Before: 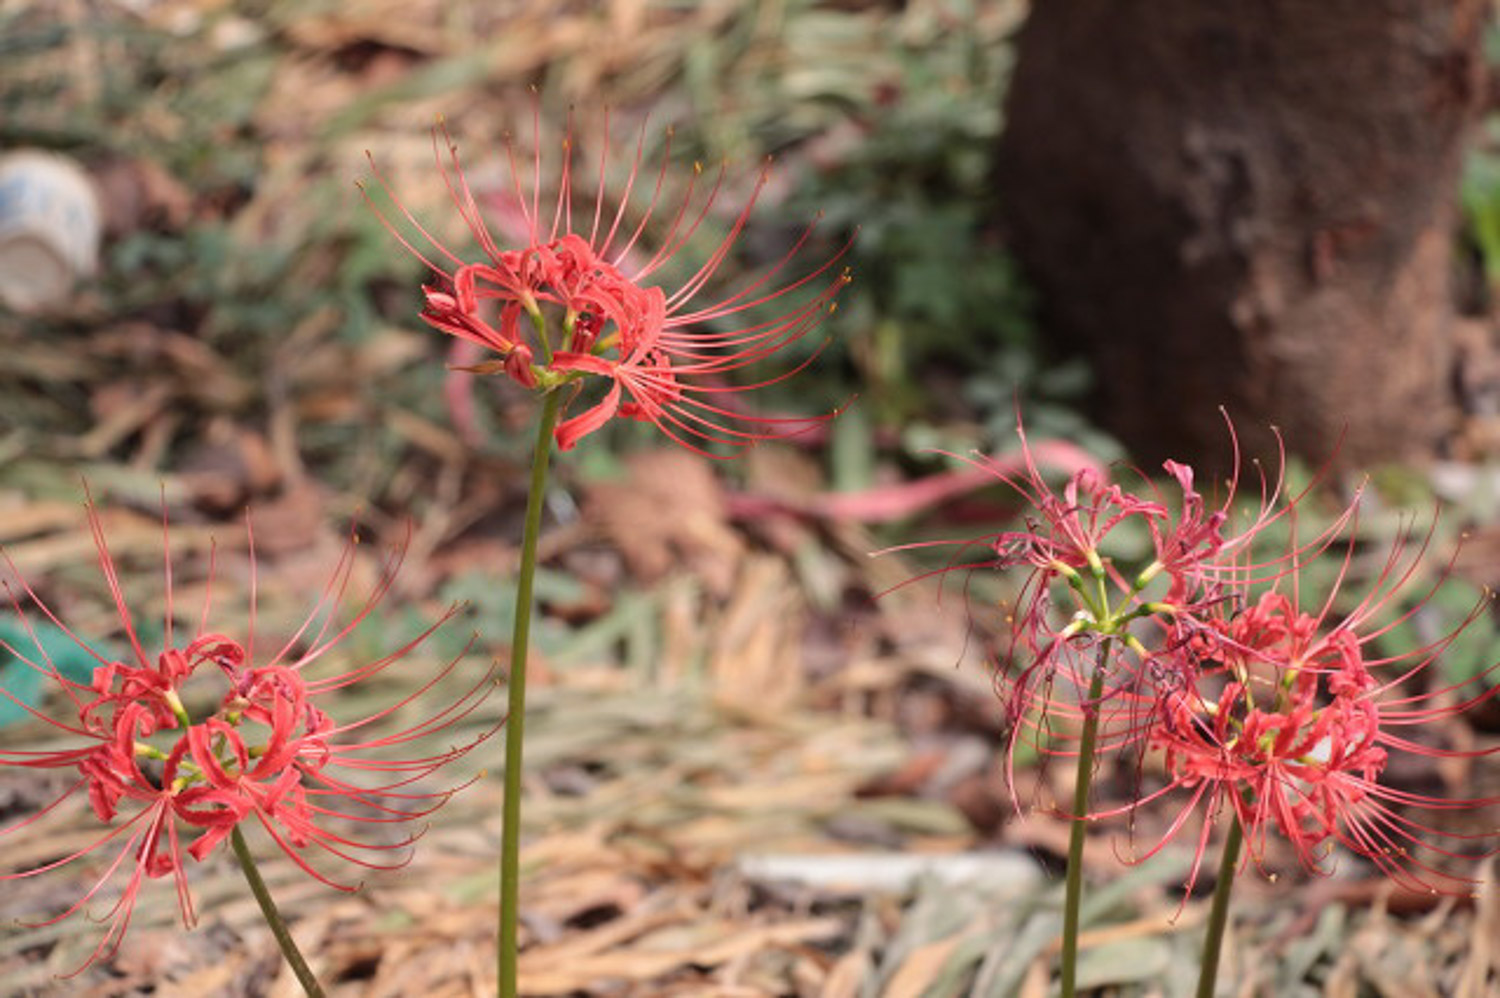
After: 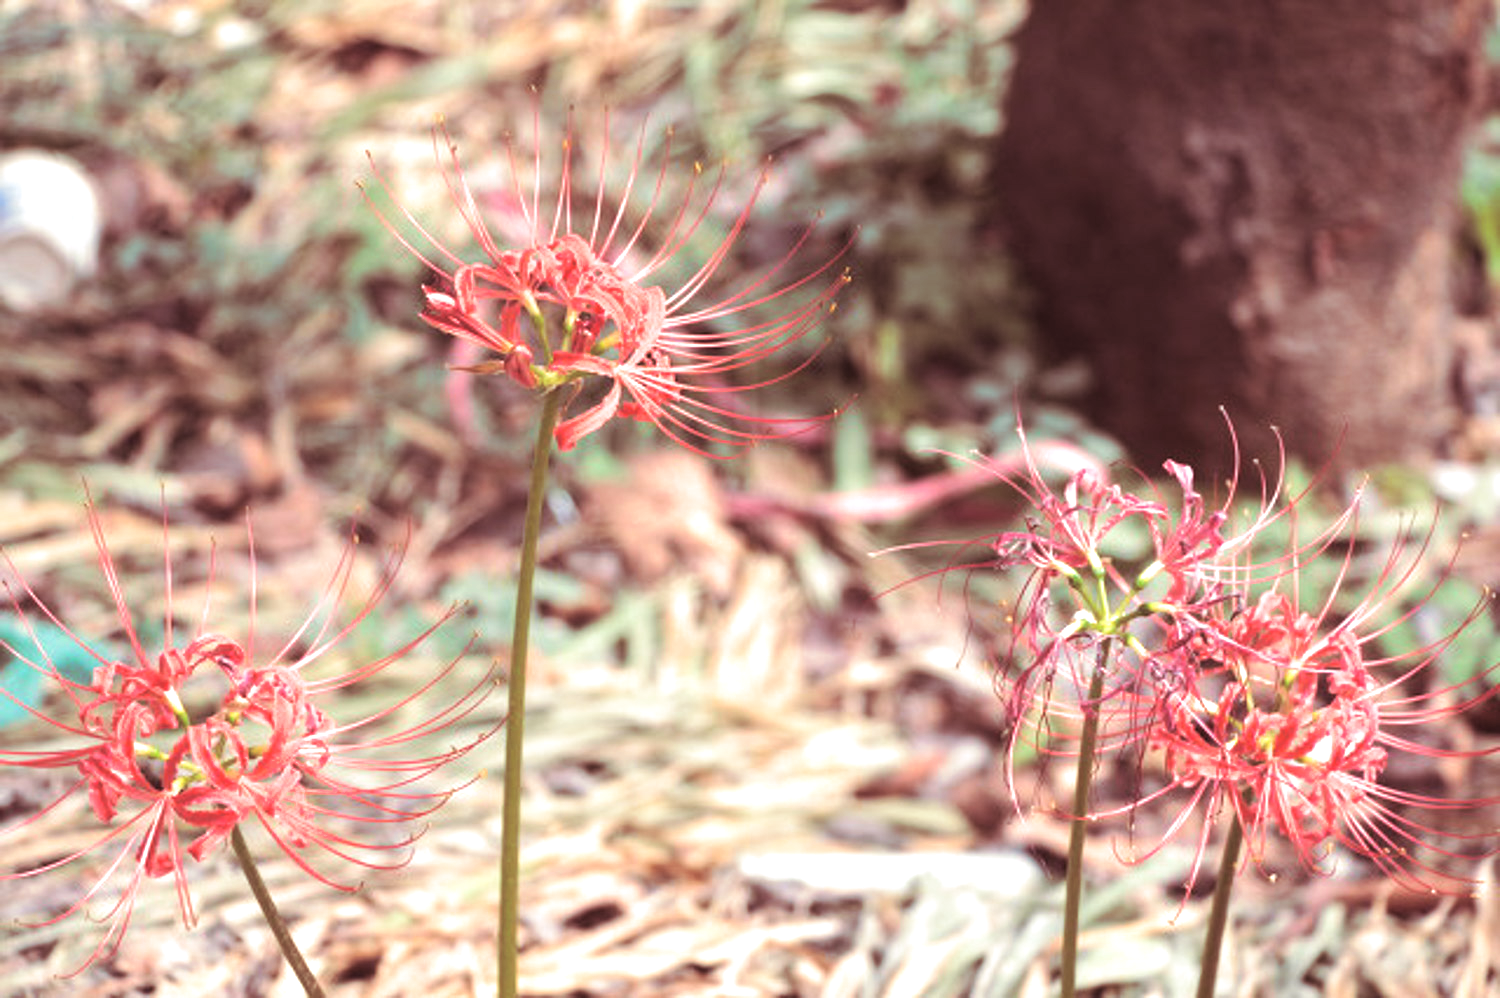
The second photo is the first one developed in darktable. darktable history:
exposure: black level correction 0, exposure 1.2 EV, compensate exposure bias true, compensate highlight preservation false
contrast brightness saturation: contrast -0.1, saturation -0.1
white balance: red 0.967, blue 1.049
split-toning: on, module defaults
